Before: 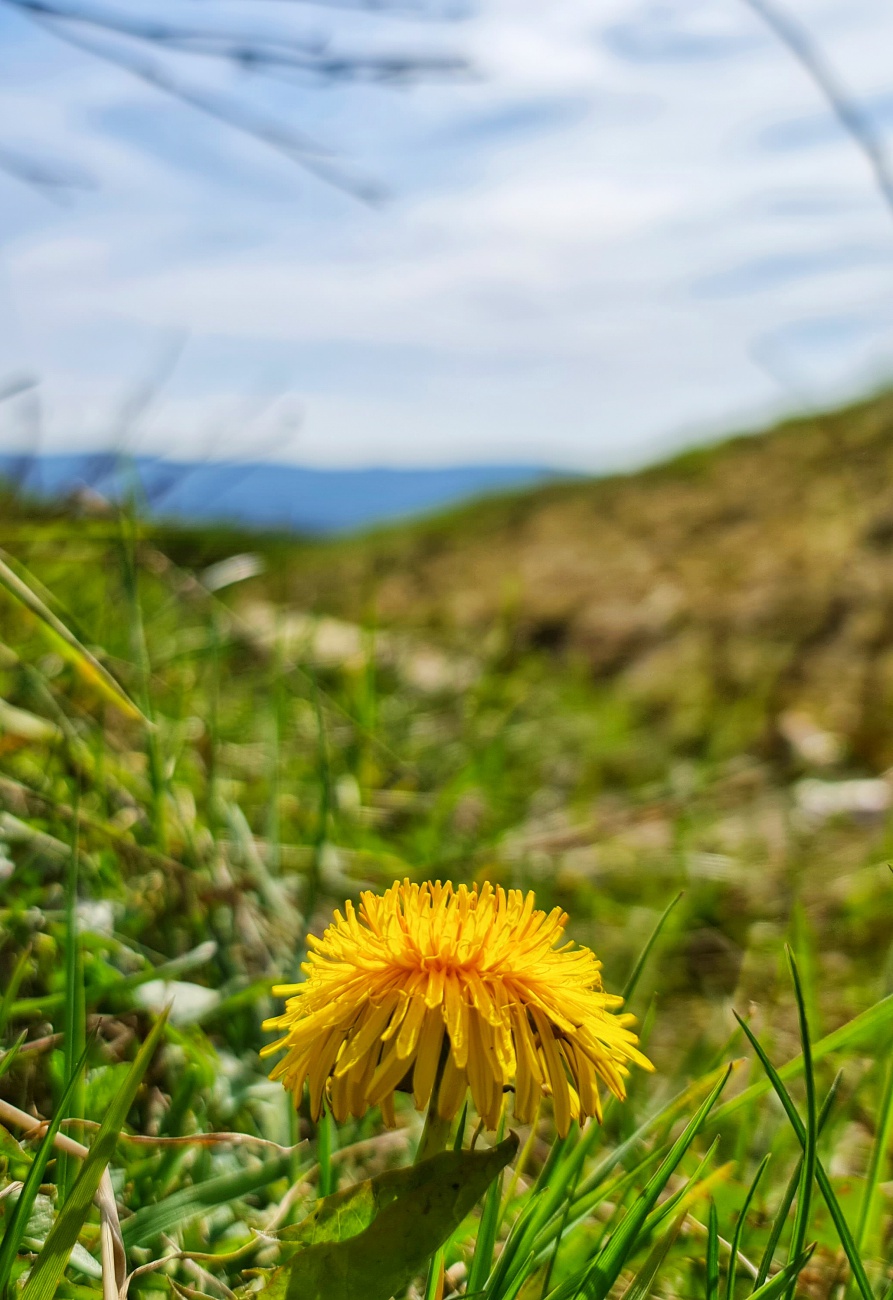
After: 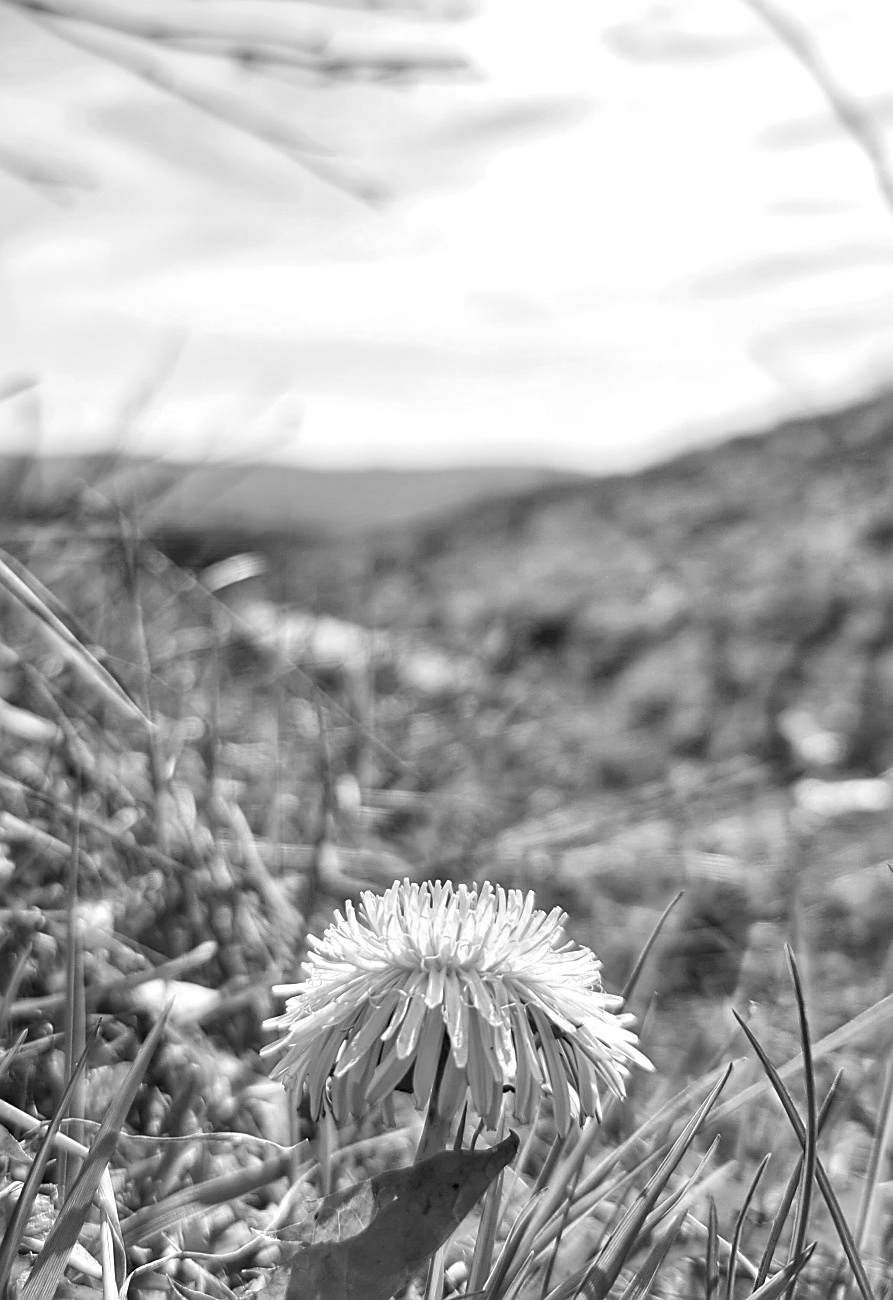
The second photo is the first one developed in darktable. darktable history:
sharpen: on, module defaults
color correction: highlights a* -0.182, highlights b* -0.124
exposure: exposure 0.556 EV, compensate highlight preservation false
monochrome: a -6.99, b 35.61, size 1.4
